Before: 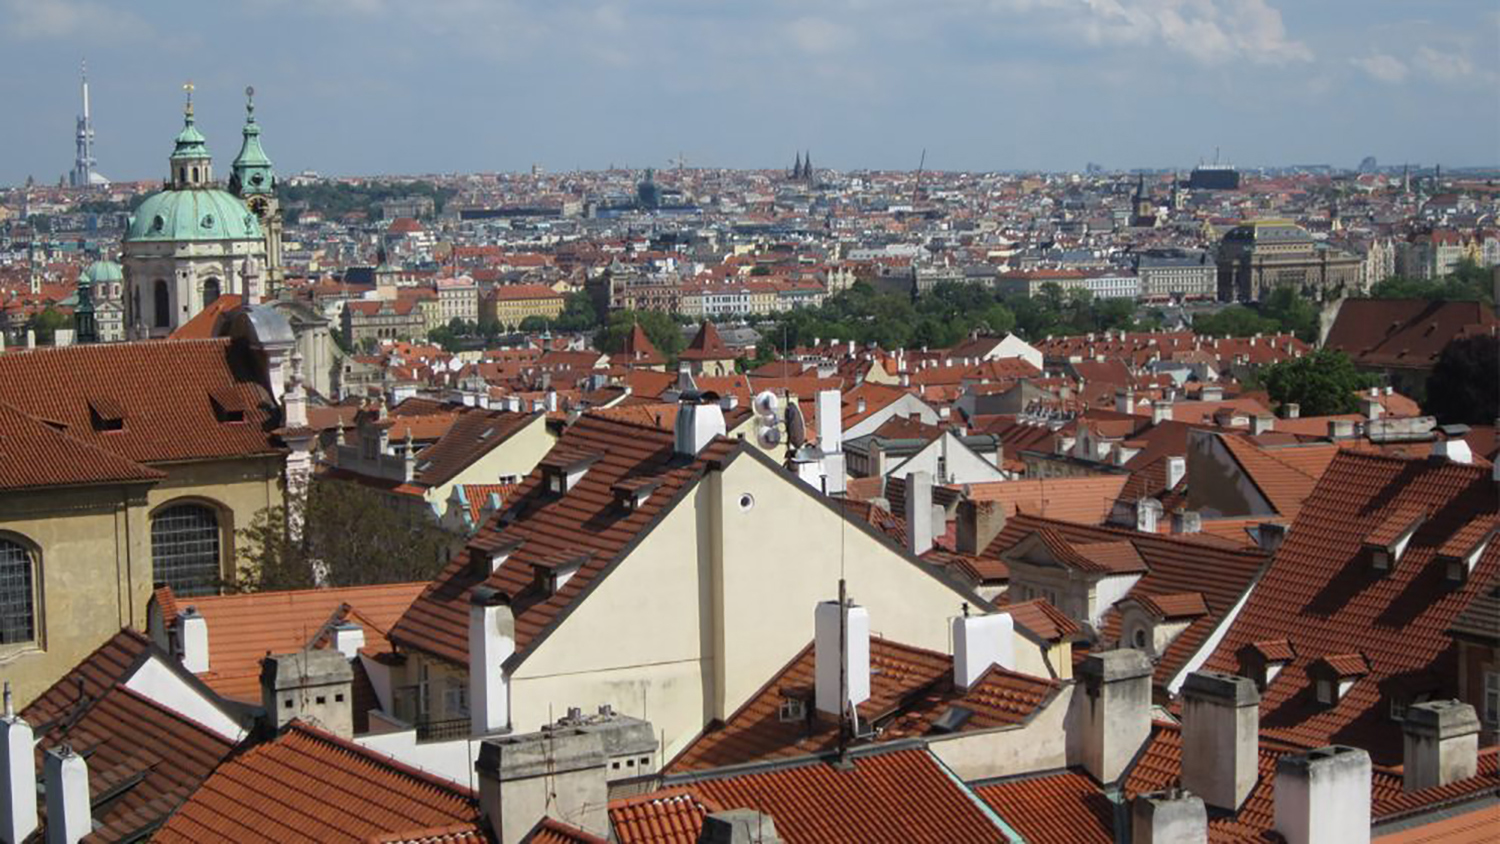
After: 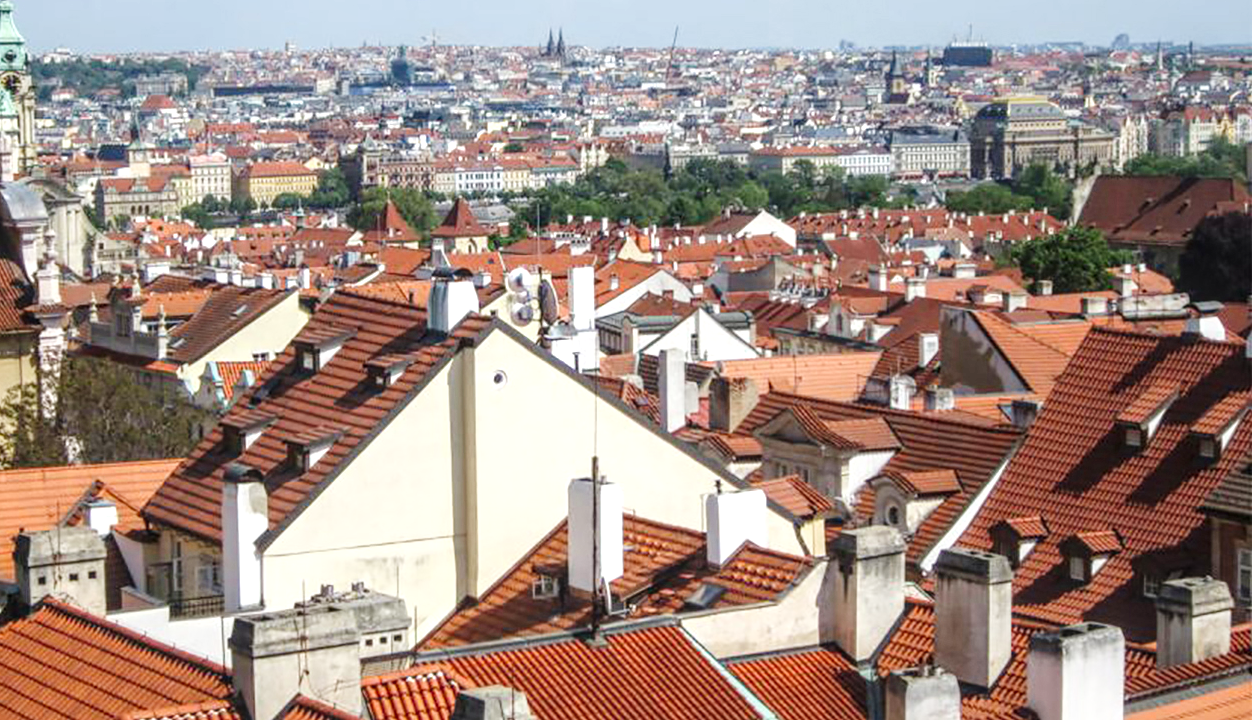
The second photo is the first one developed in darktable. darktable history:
crop: left 16.494%, top 14.616%
exposure: black level correction 0, exposure 0.696 EV, compensate exposure bias true, compensate highlight preservation false
local contrast: highlights 2%, shadows 3%, detail 133%
tone curve: curves: ch0 [(0, 0) (0.004, 0.001) (0.133, 0.112) (0.325, 0.362) (0.832, 0.893) (1, 1)], preserve colors none
